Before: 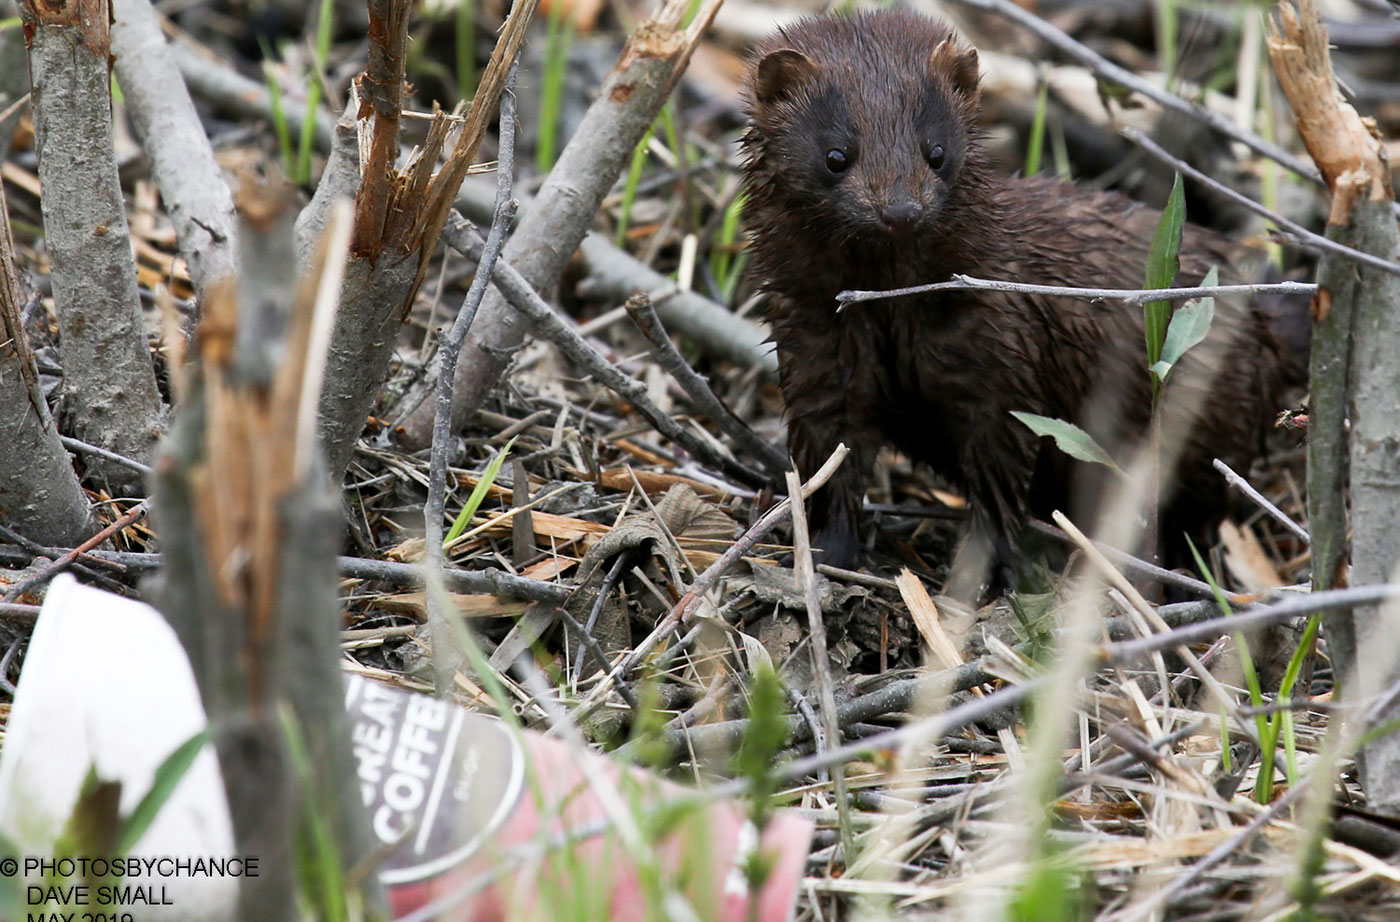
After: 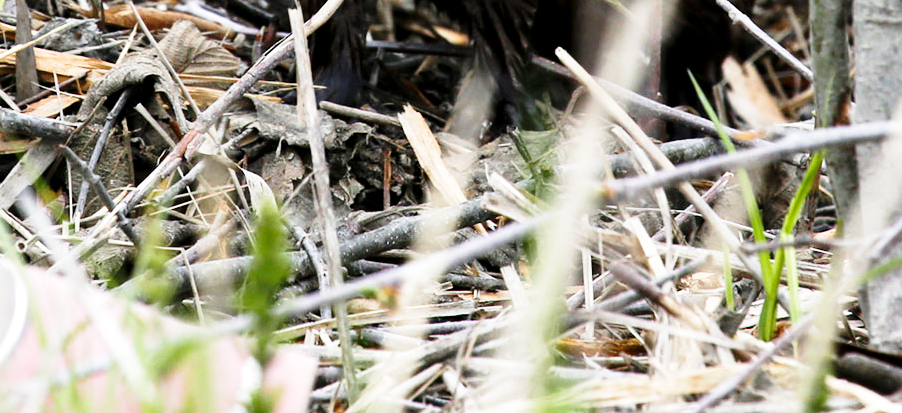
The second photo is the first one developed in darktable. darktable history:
base curve: curves: ch0 [(0, 0) (0.028, 0.03) (0.121, 0.232) (0.46, 0.748) (0.859, 0.968) (1, 1)], preserve colors none
local contrast: highlights 100%, shadows 100%, detail 120%, midtone range 0.2
crop and rotate: left 35.509%, top 50.238%, bottom 4.934%
